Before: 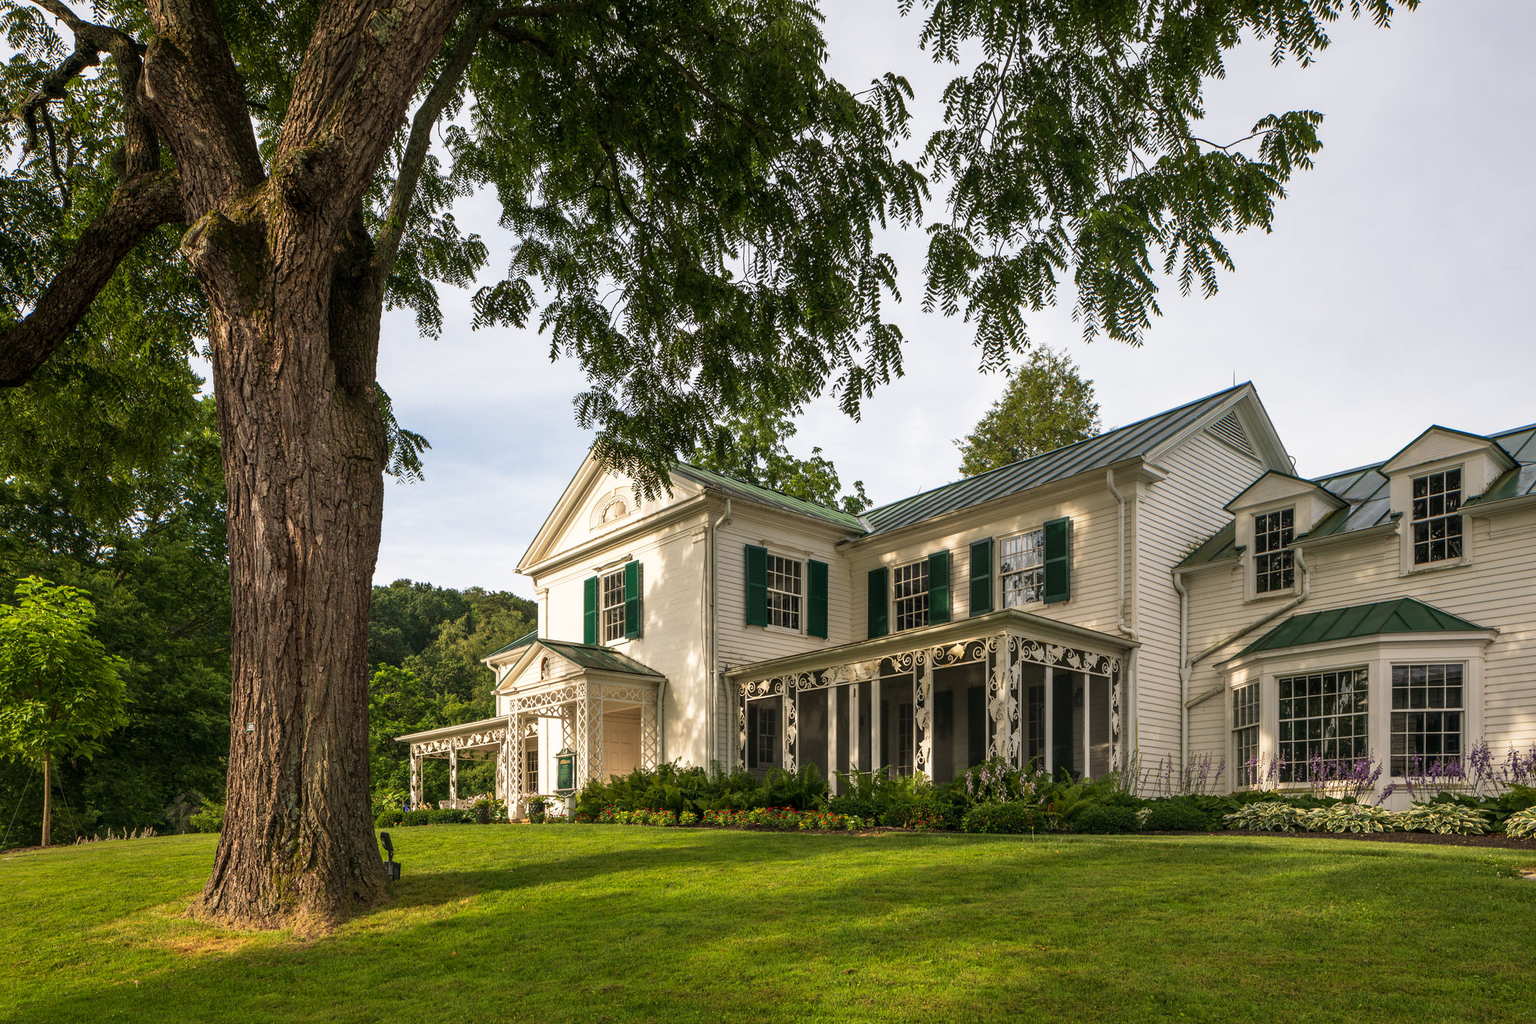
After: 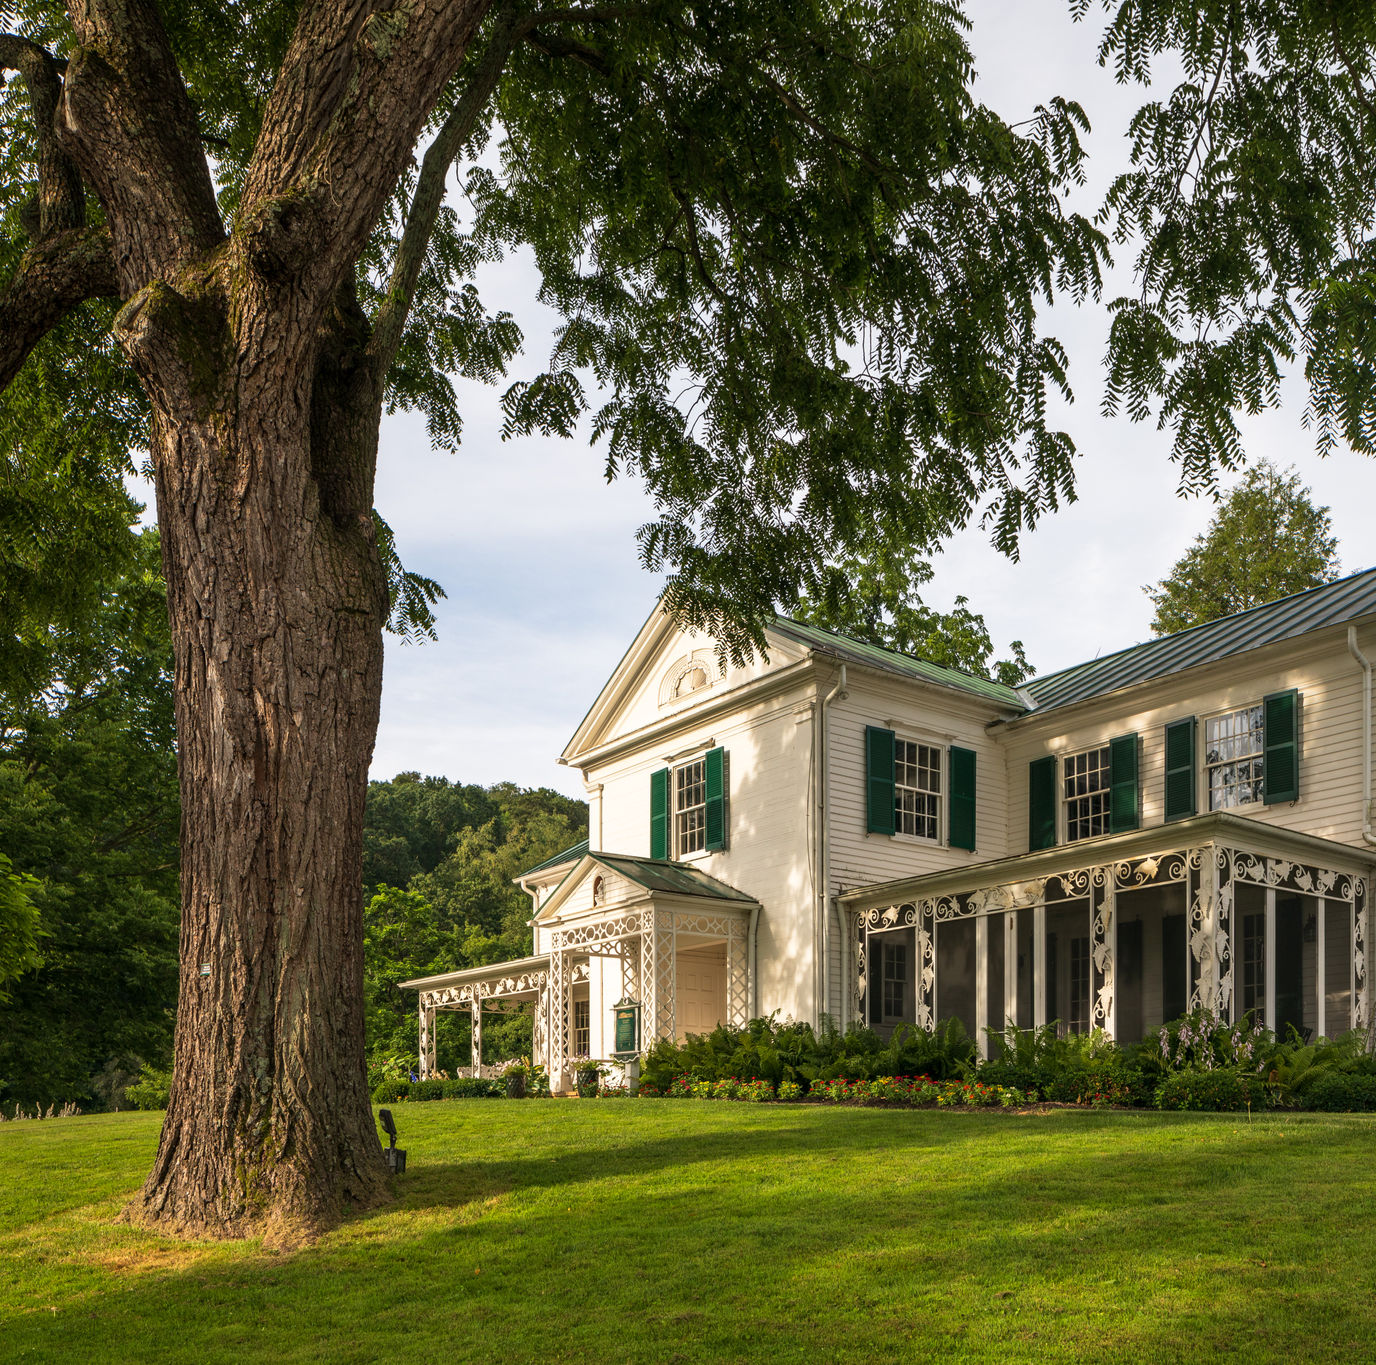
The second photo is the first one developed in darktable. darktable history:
crop and rotate: left 6.261%, right 26.524%
